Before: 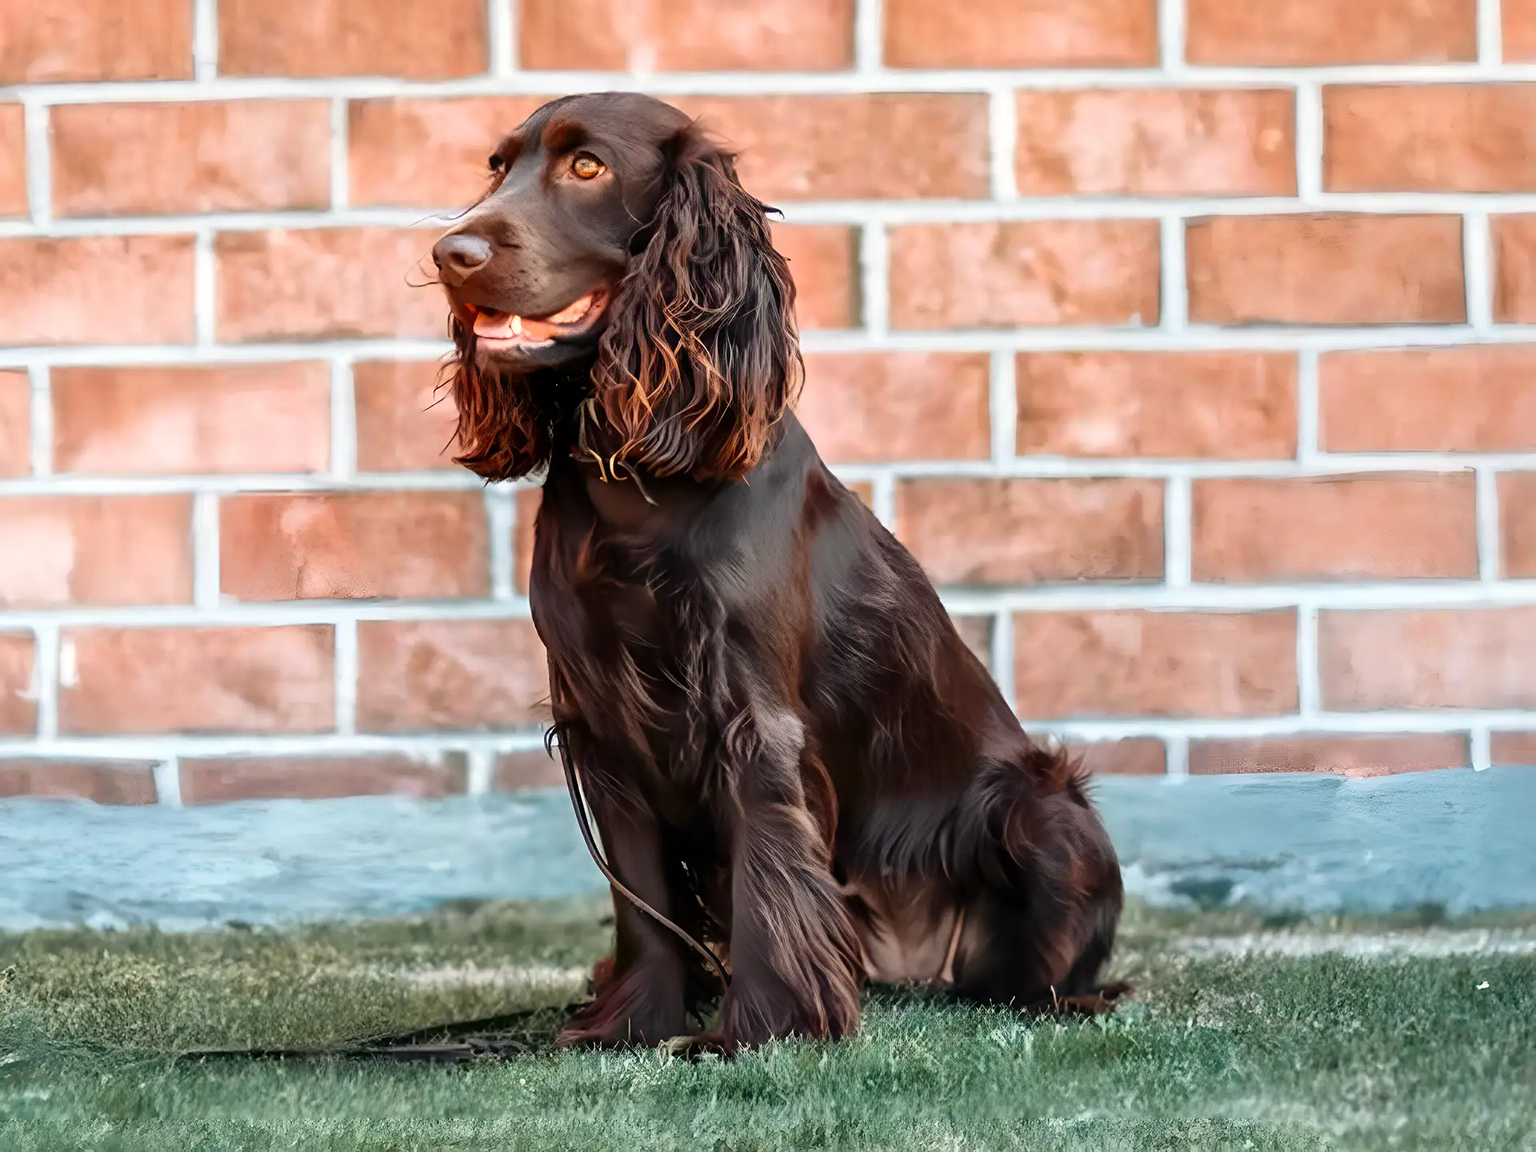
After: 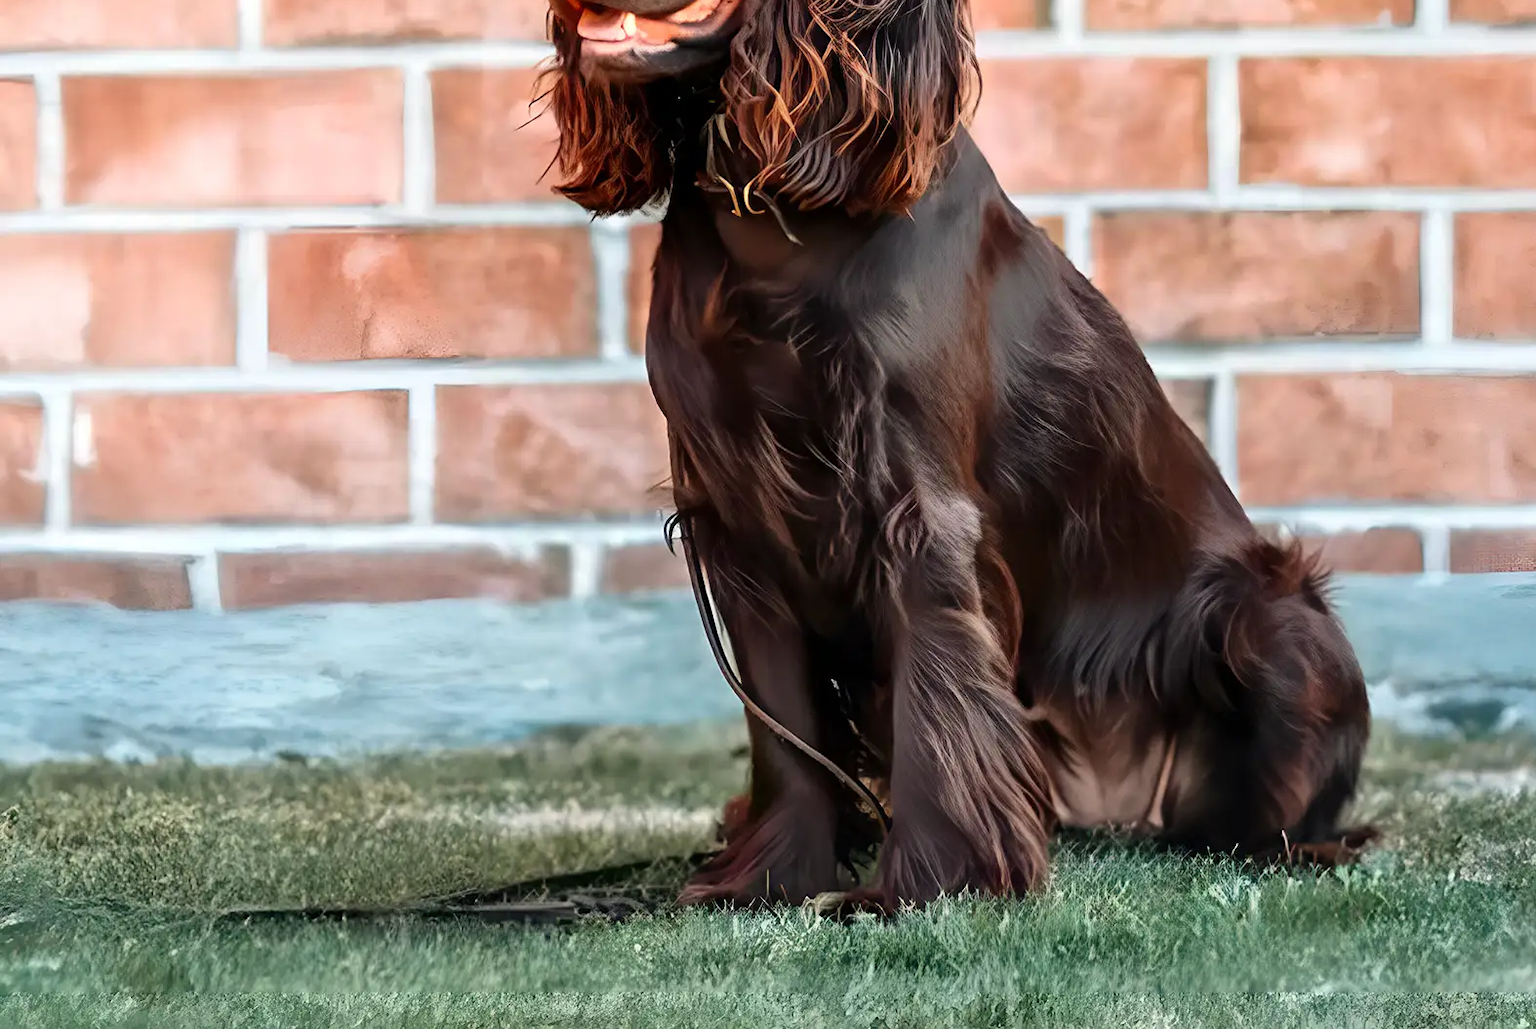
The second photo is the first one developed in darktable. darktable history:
crop: top 26.52%, right 17.991%
